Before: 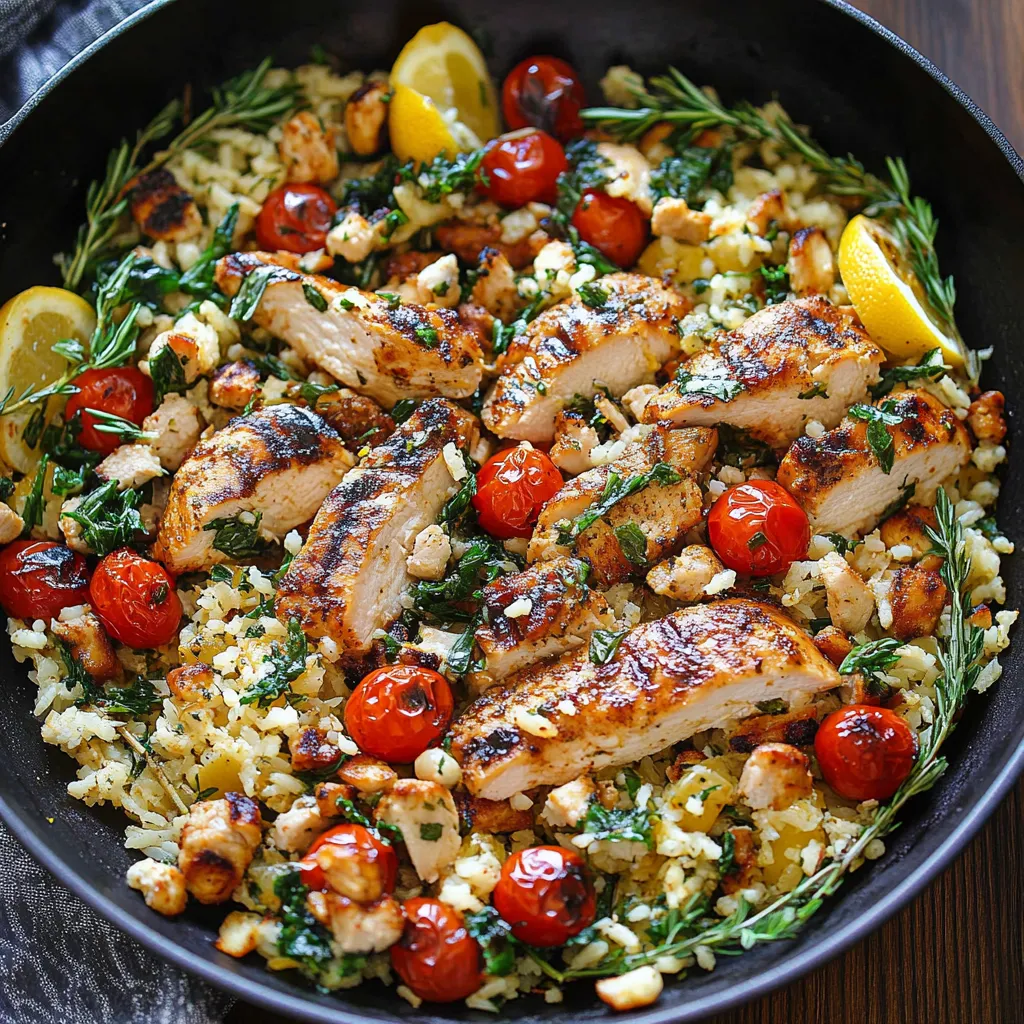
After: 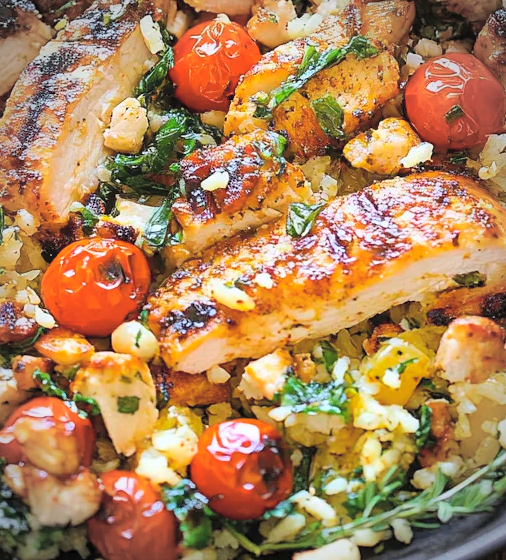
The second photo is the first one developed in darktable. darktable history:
crop: left 29.672%, top 41.786%, right 20.851%, bottom 3.487%
vignetting: automatic ratio true
color balance rgb: perceptual saturation grading › global saturation 20%, global vibrance 20%
global tonemap: drago (0.7, 100)
